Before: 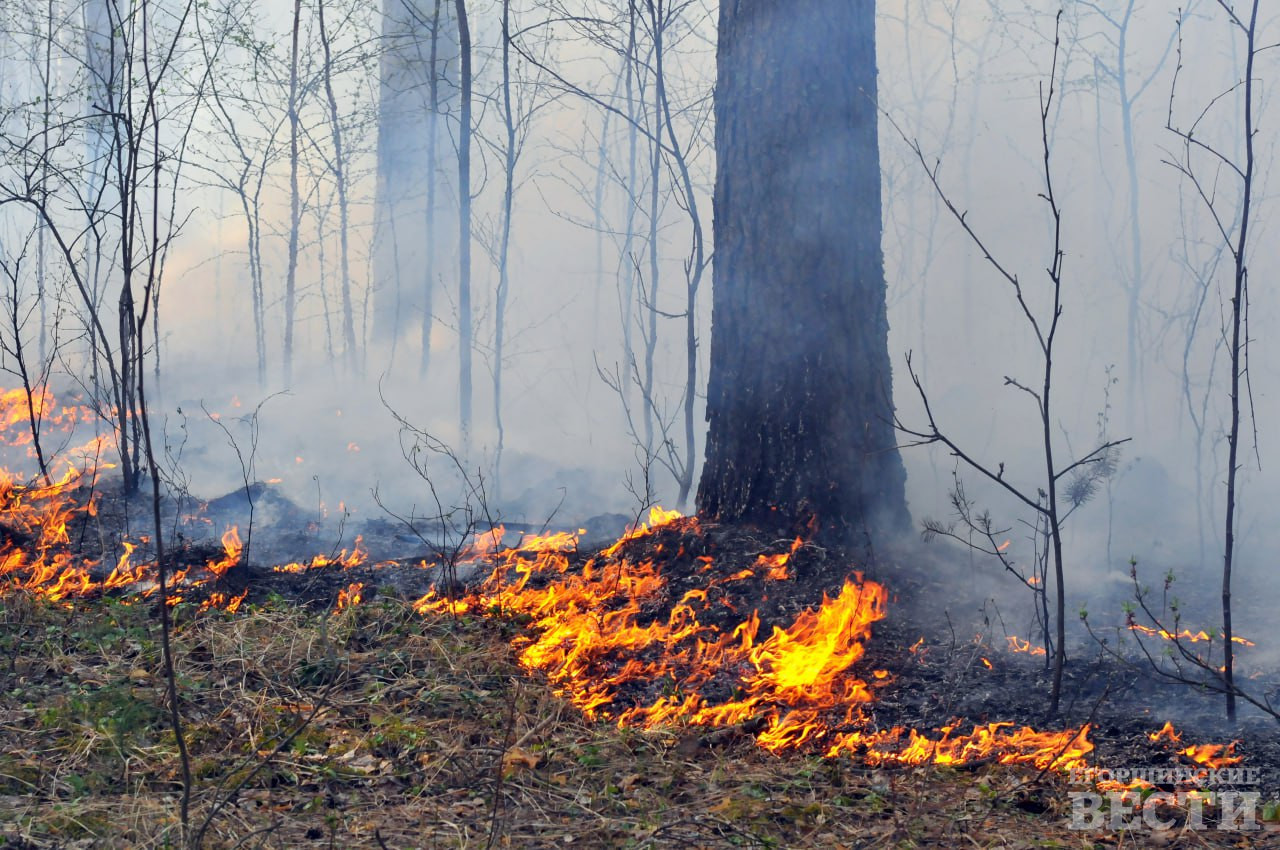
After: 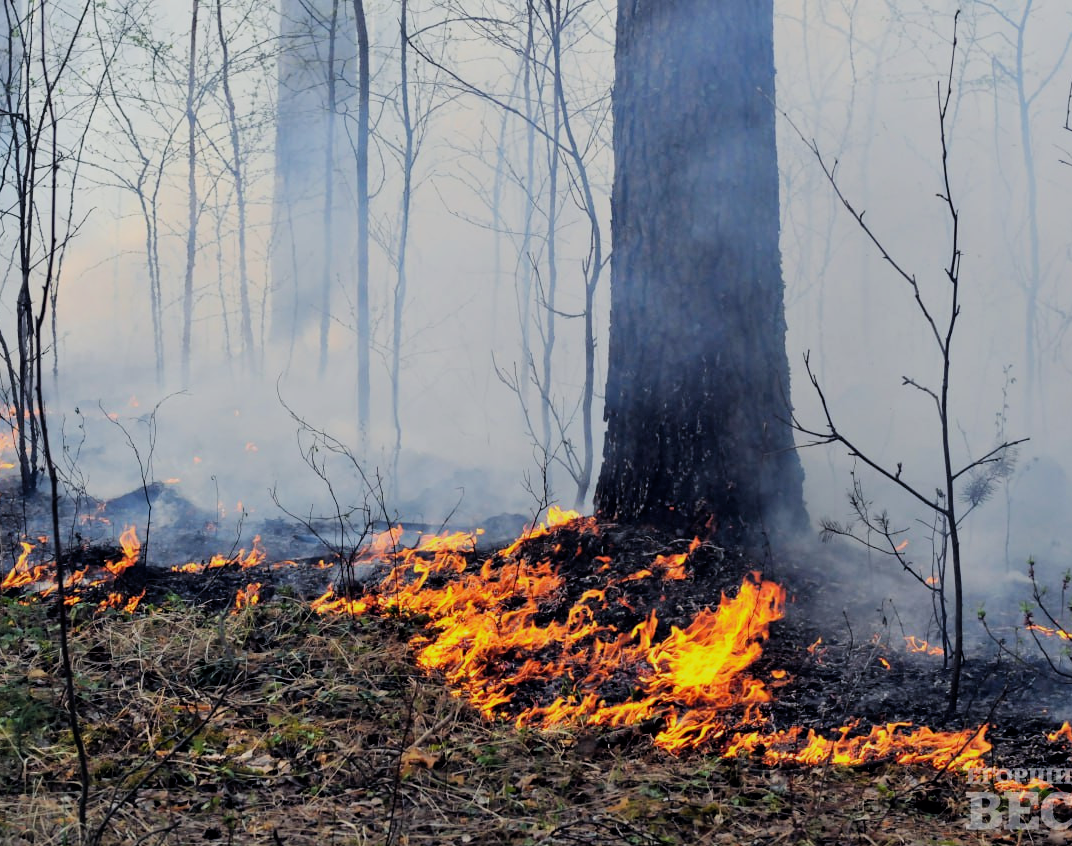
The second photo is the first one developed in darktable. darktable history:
filmic rgb: black relative exposure -5 EV, hardness 2.88, contrast 1.2
crop: left 8.026%, right 7.374%
